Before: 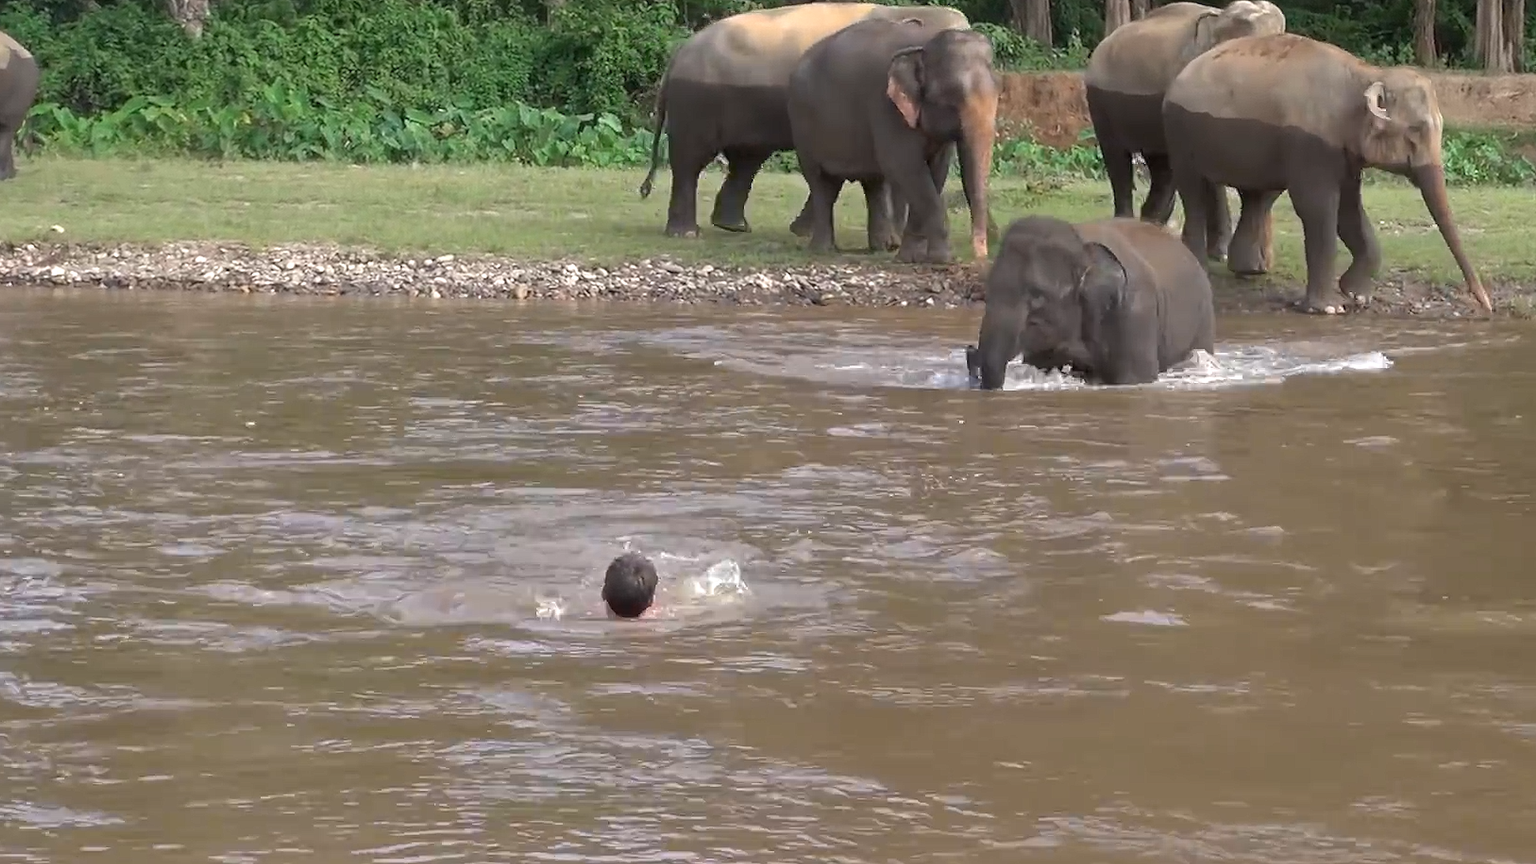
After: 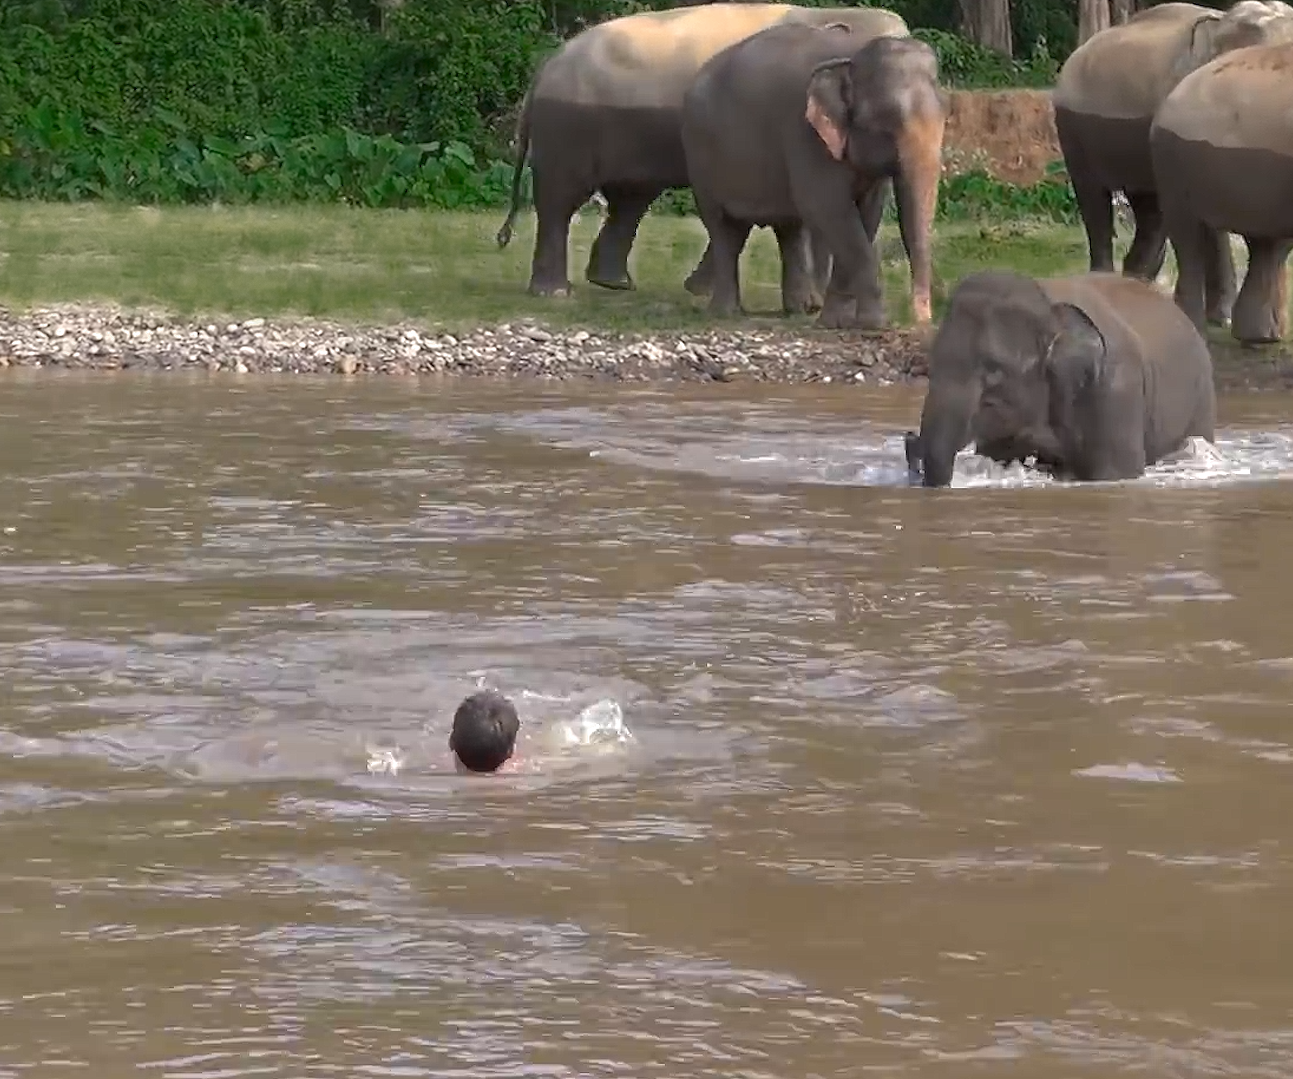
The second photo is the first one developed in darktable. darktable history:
crop and rotate: left 15.812%, right 16.815%
color zones: curves: ch0 [(0.25, 0.5) (0.347, 0.092) (0.75, 0.5)]; ch1 [(0.25, 0.5) (0.33, 0.51) (0.75, 0.5)]
